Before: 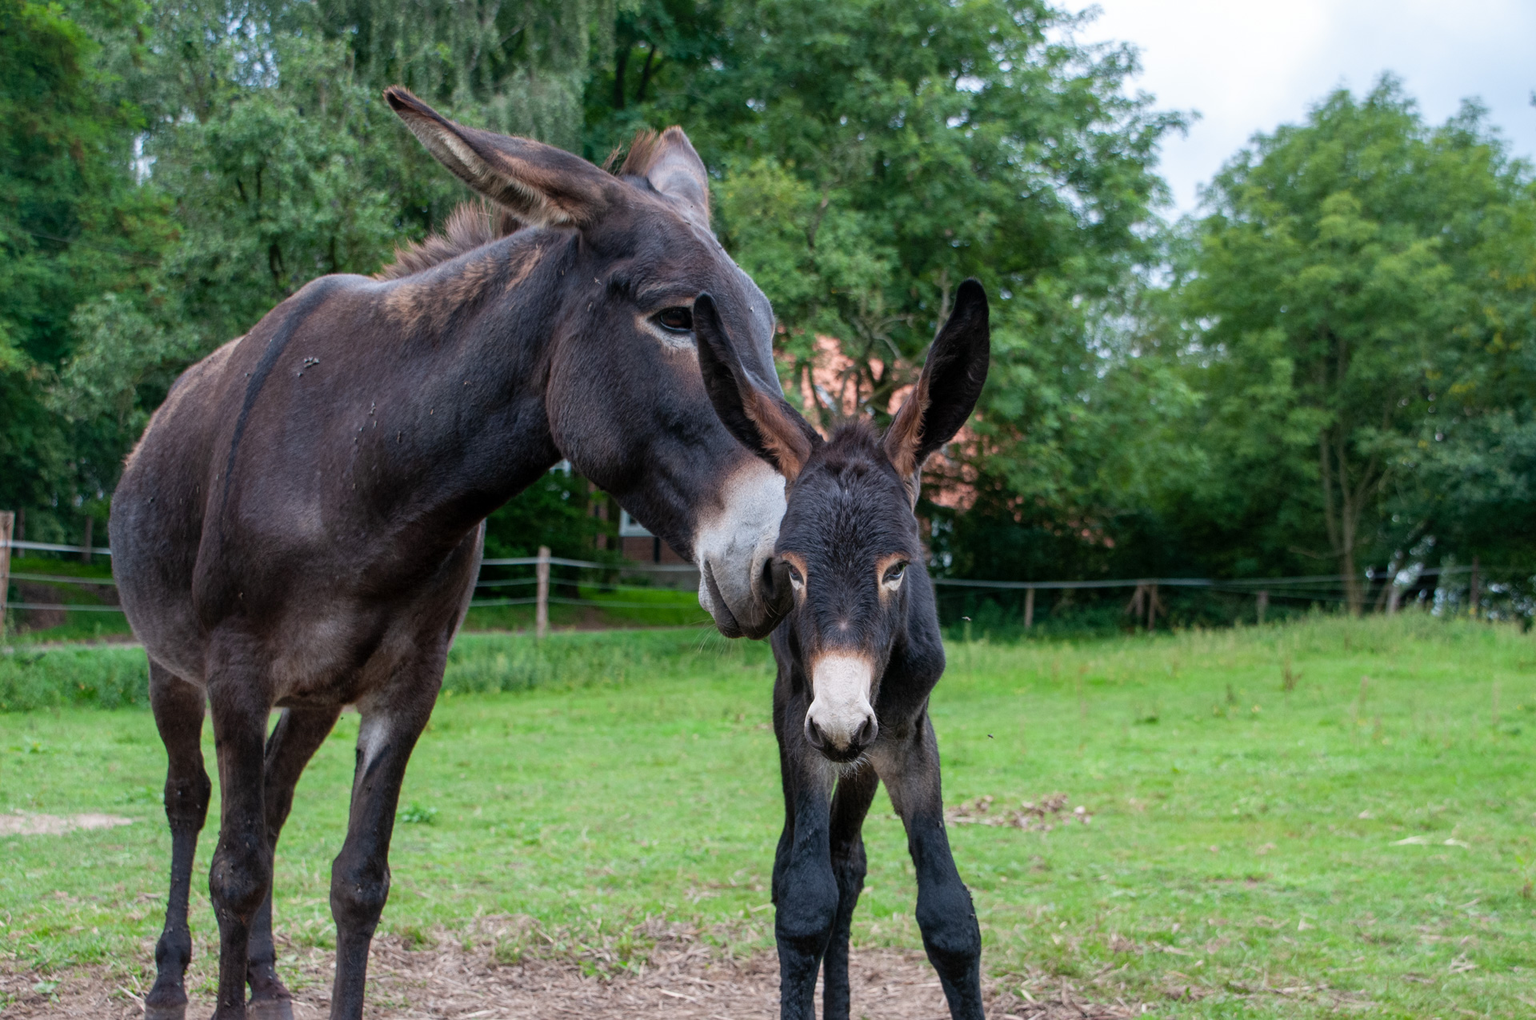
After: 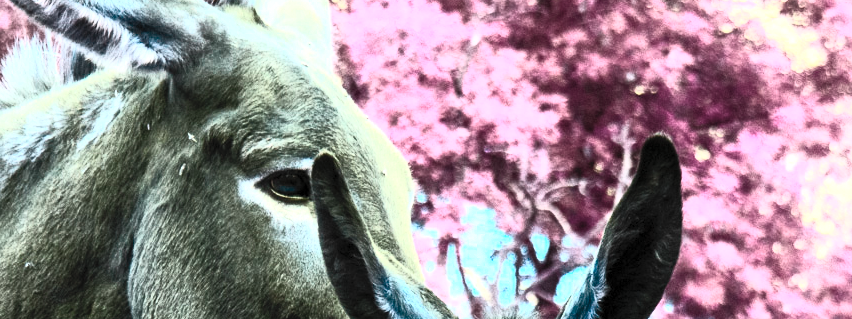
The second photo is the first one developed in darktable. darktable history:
exposure: black level correction 0, exposure 0.937 EV, compensate exposure bias true, compensate highlight preservation false
contrast brightness saturation: contrast 0.575, brightness 0.566, saturation -0.338
color balance rgb: perceptual saturation grading › global saturation 31.225%, hue shift -147.83°, contrast 35.094%, saturation formula JzAzBz (2021)
crop: left 28.95%, top 16.824%, right 26.631%, bottom 58.047%
